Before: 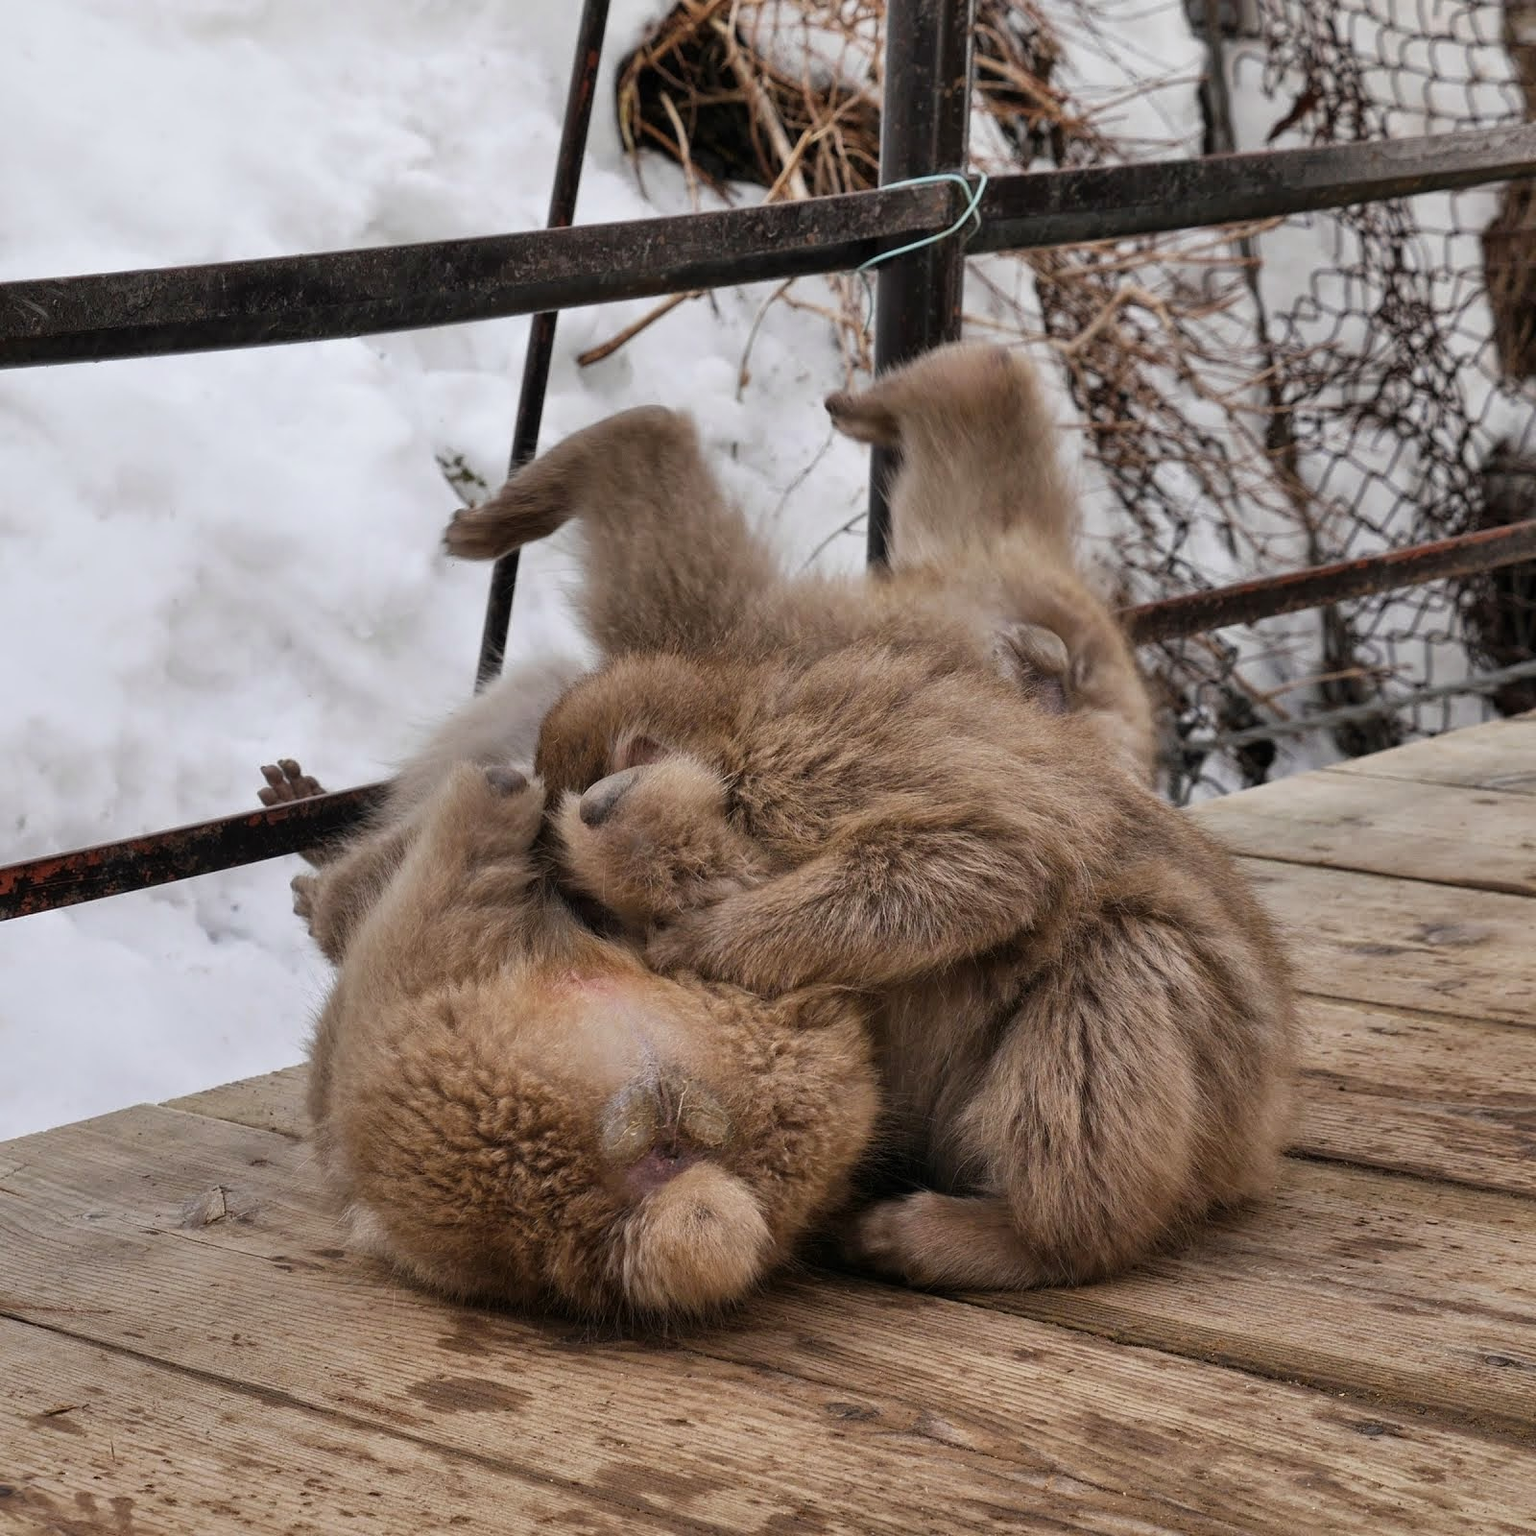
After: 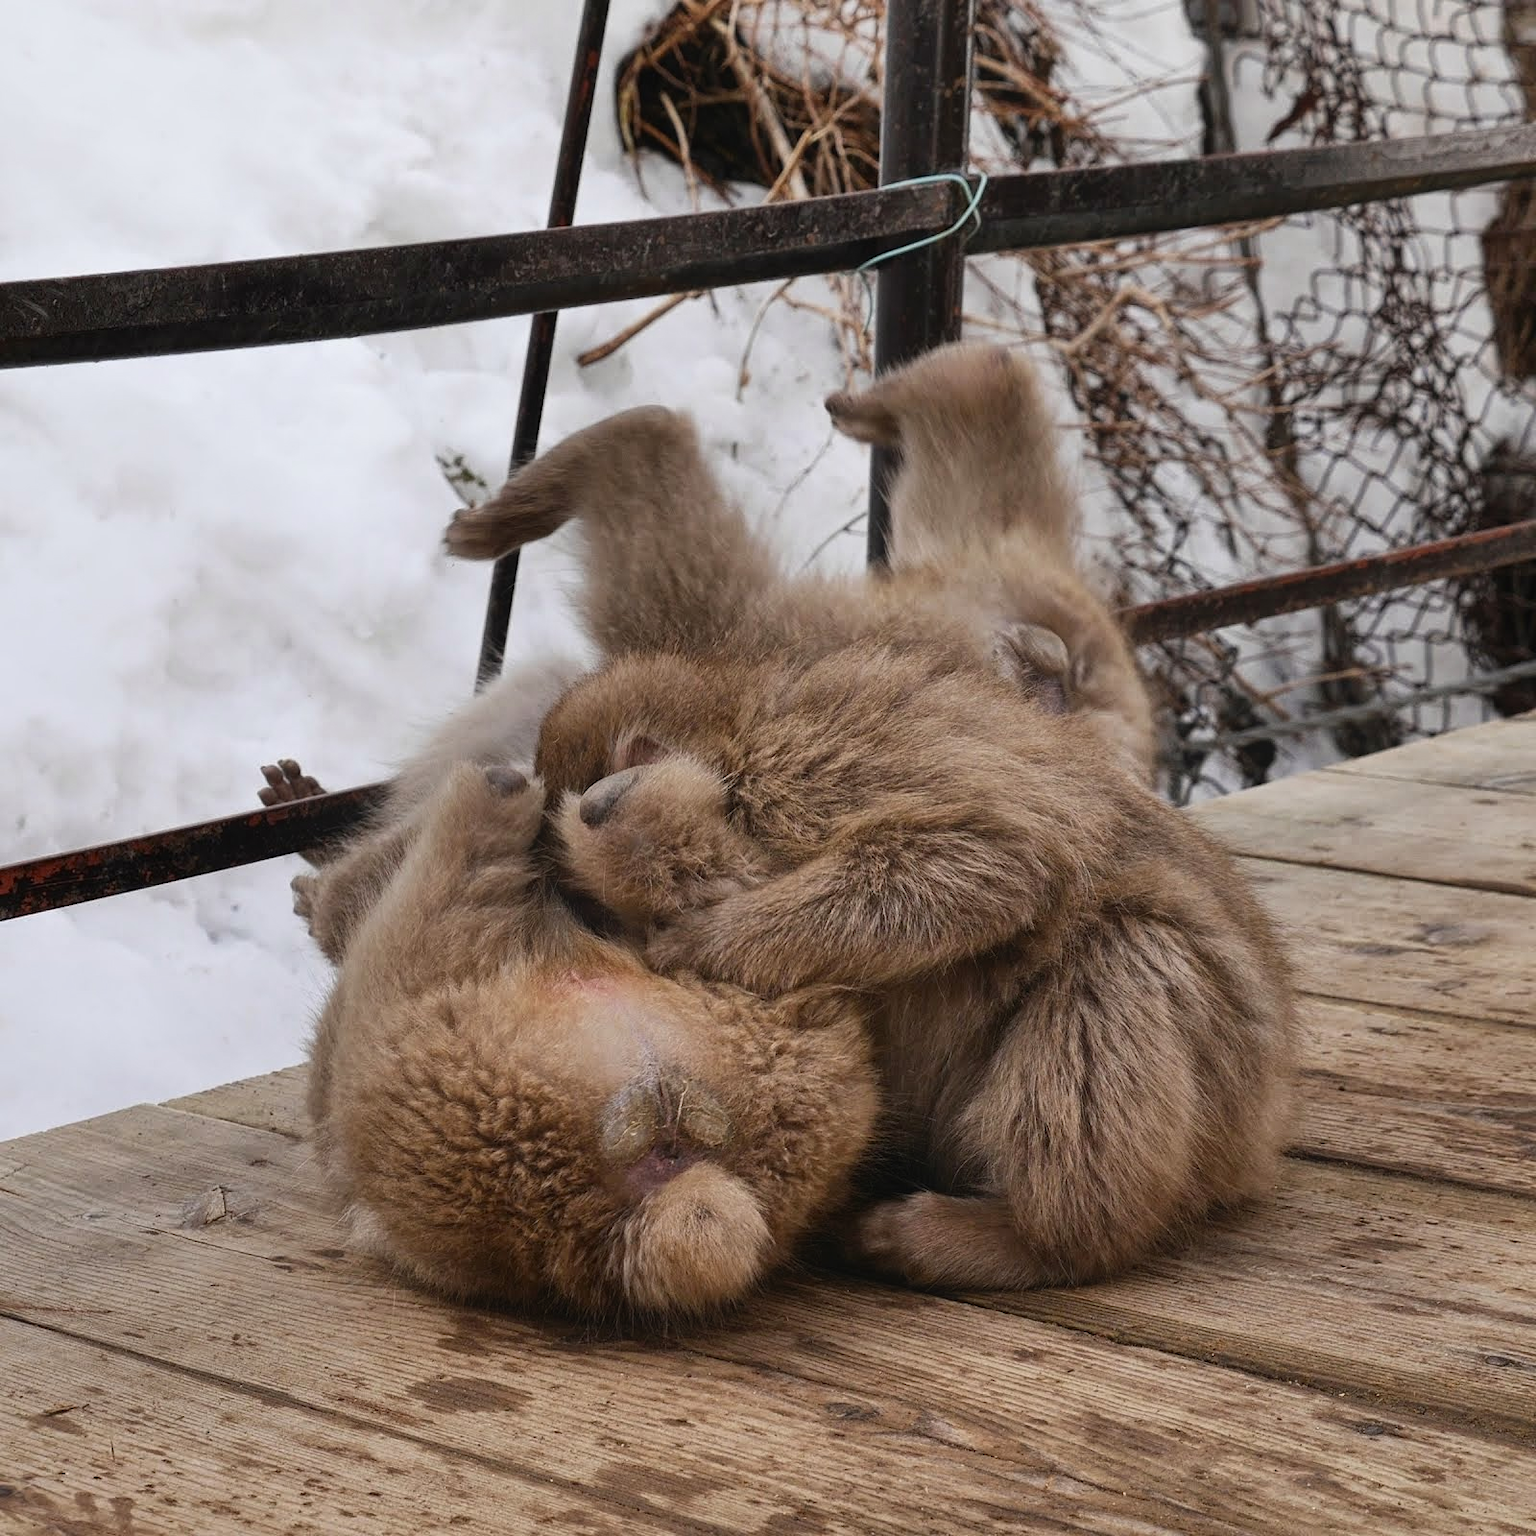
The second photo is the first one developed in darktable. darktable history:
contrast equalizer: octaves 7, y [[0.439, 0.44, 0.442, 0.457, 0.493, 0.498], [0.5 ×6], [0.5 ×6], [0 ×6], [0 ×6]], mix 0.788
contrast brightness saturation: contrast 0.143
